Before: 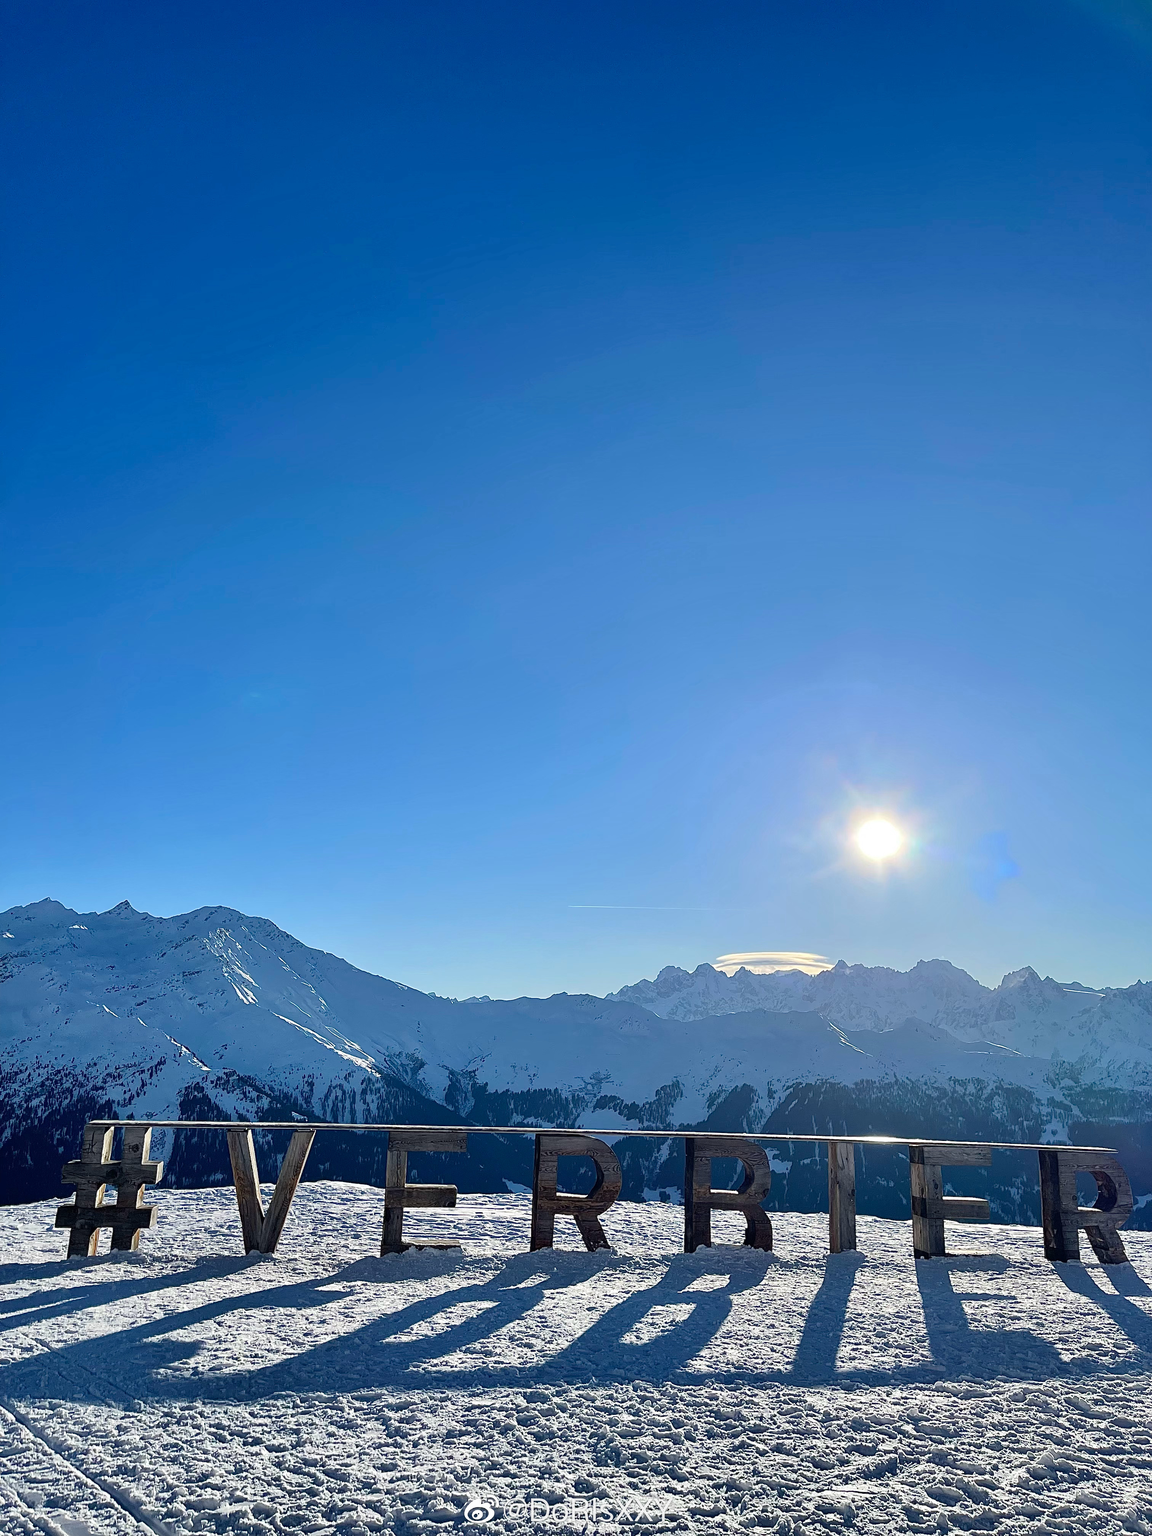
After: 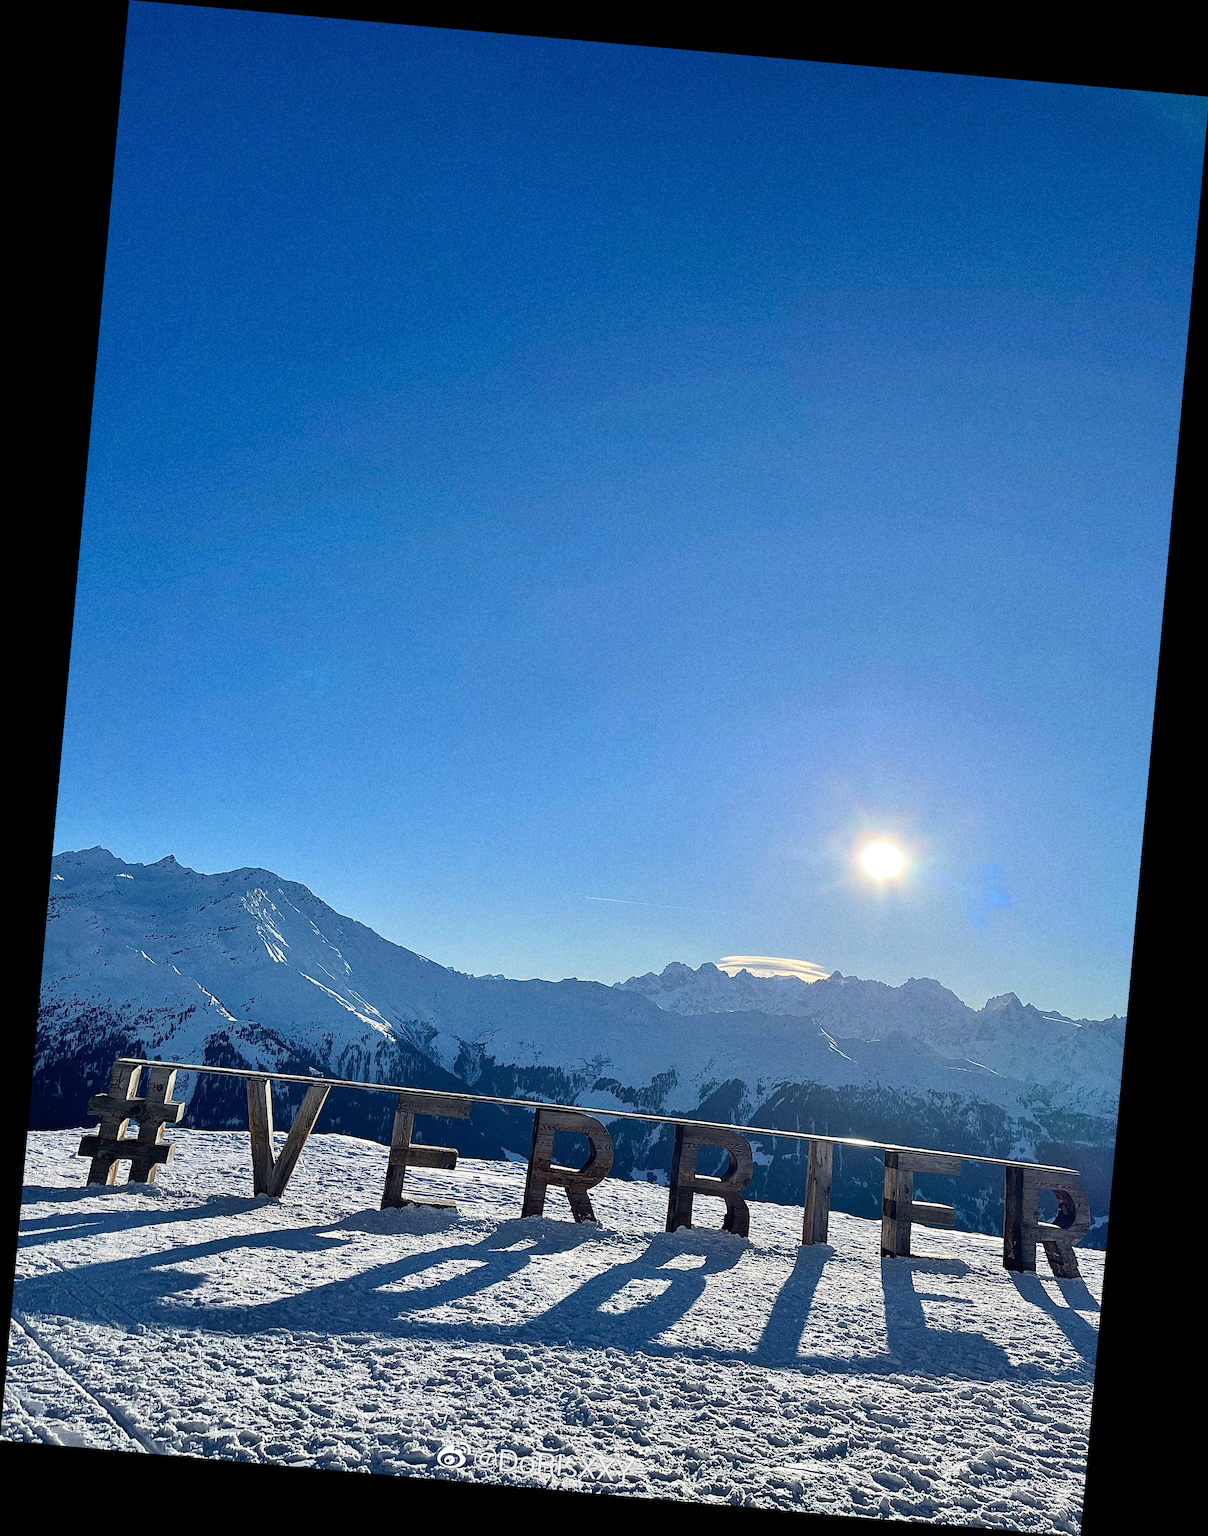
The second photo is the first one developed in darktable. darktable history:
rotate and perspective: rotation 5.12°, automatic cropping off
grain: on, module defaults
